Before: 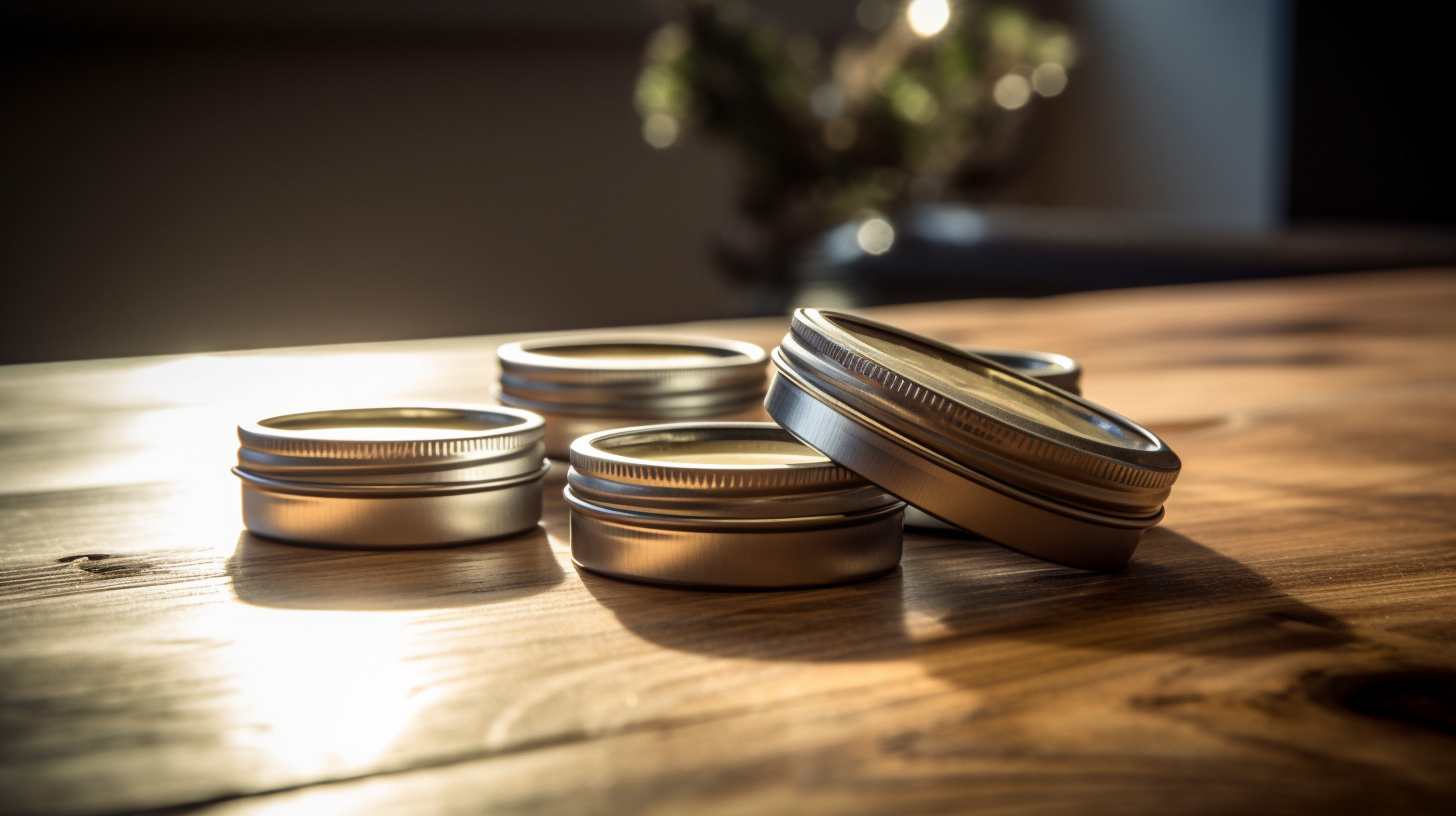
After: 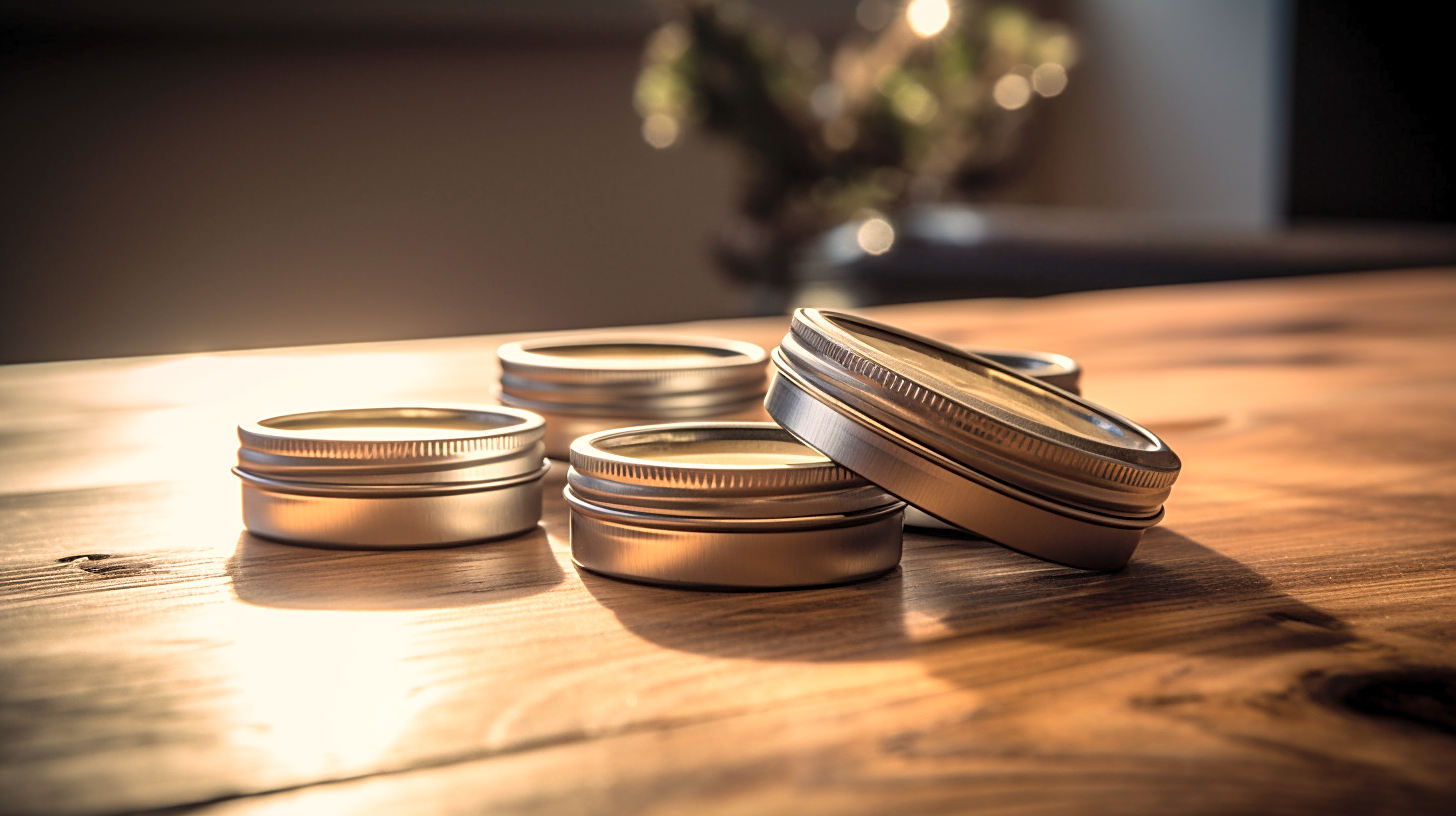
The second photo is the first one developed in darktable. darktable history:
contrast brightness saturation: brightness 0.15
sharpen: on, module defaults
white balance: red 1.127, blue 0.943
